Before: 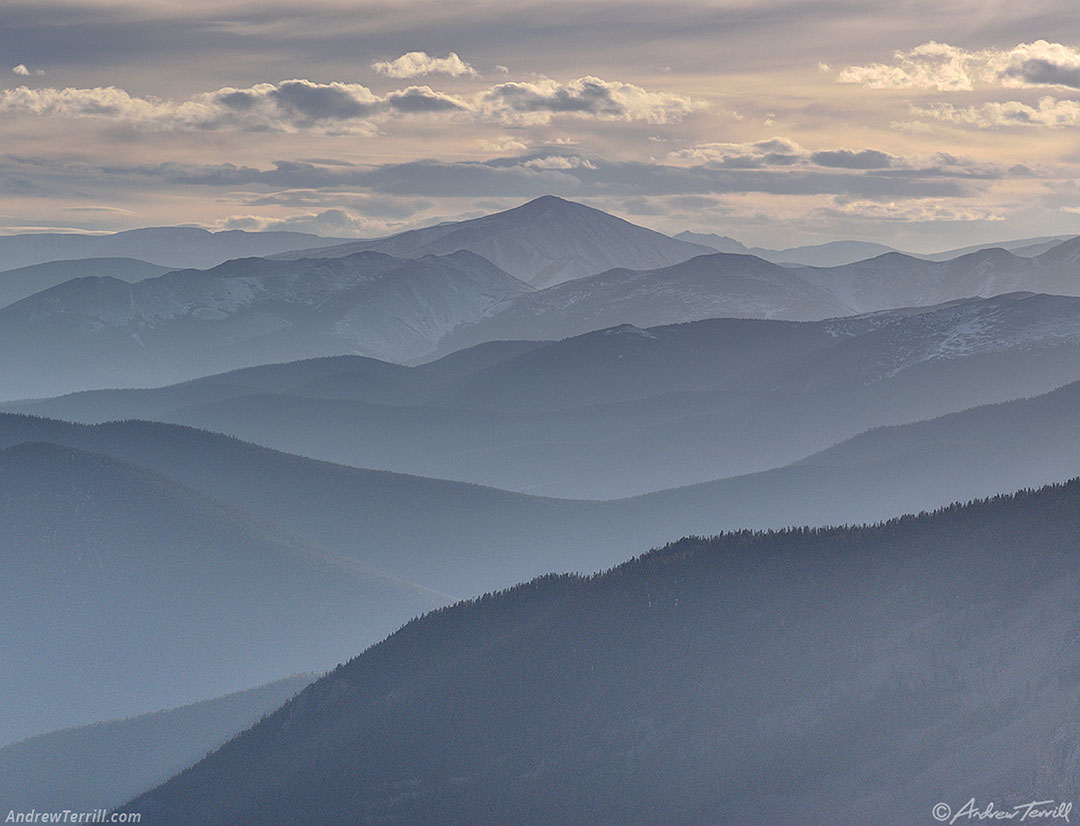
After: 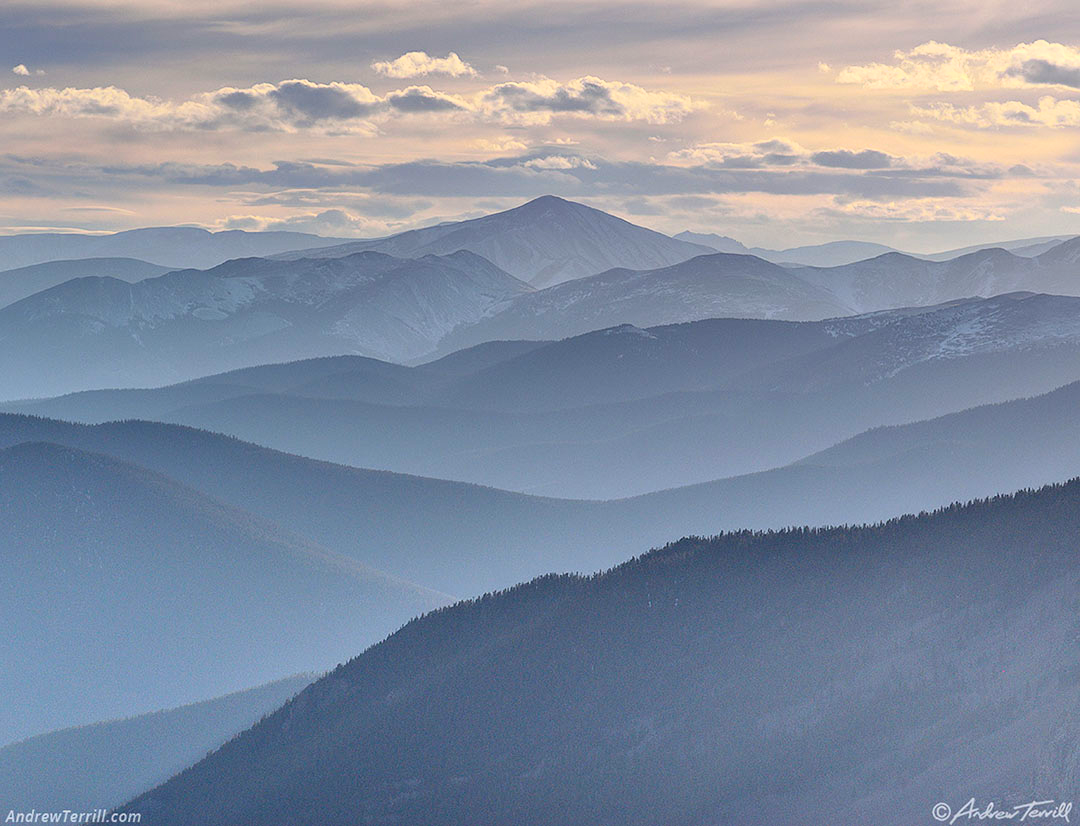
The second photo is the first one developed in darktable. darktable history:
exposure: exposure 0.02 EV, compensate highlight preservation false
local contrast: mode bilateral grid, contrast 100, coarseness 100, detail 108%, midtone range 0.2
tone curve: curves: ch0 [(0, 0) (0.091, 0.077) (0.517, 0.574) (0.745, 0.82) (0.844, 0.908) (0.909, 0.942) (1, 0.973)]; ch1 [(0, 0) (0.437, 0.404) (0.5, 0.5) (0.534, 0.546) (0.58, 0.603) (0.616, 0.649) (1, 1)]; ch2 [(0, 0) (0.442, 0.415) (0.5, 0.5) (0.535, 0.547) (0.585, 0.62) (1, 1)], color space Lab, independent channels, preserve colors none
